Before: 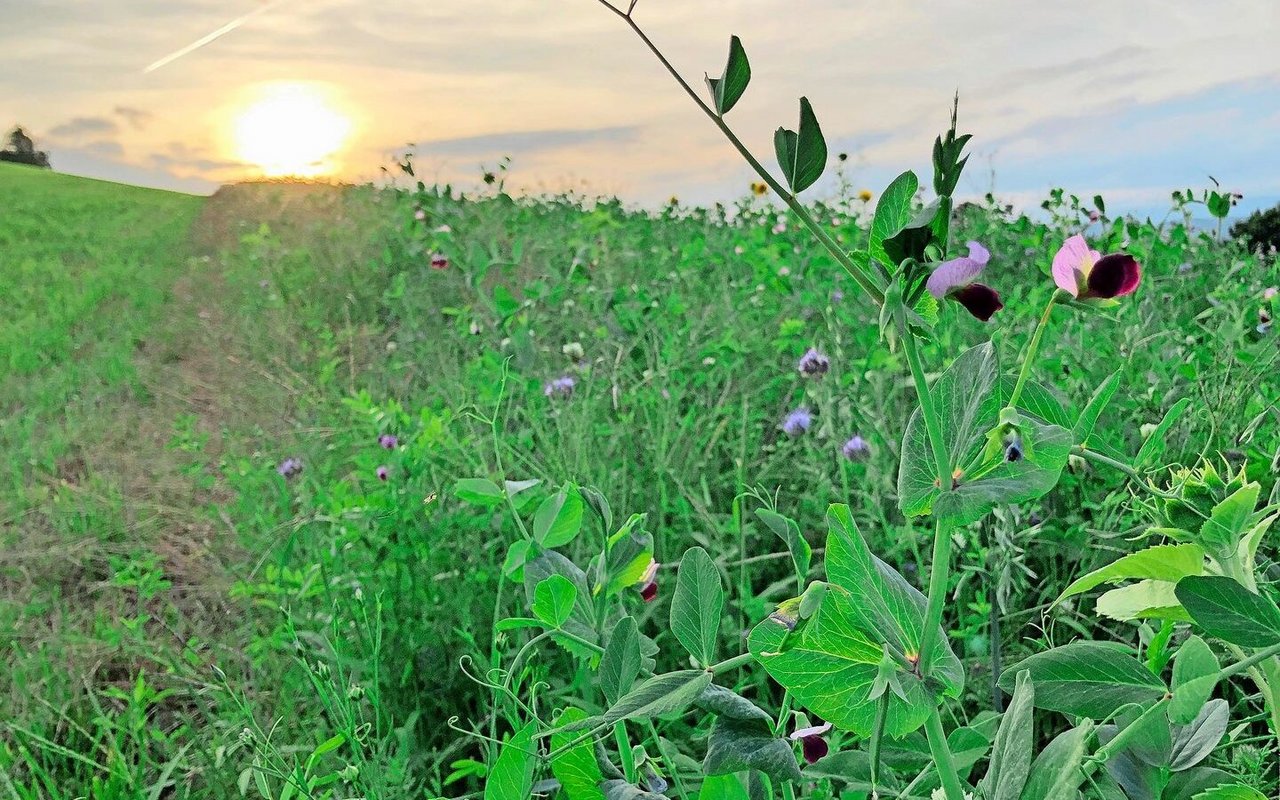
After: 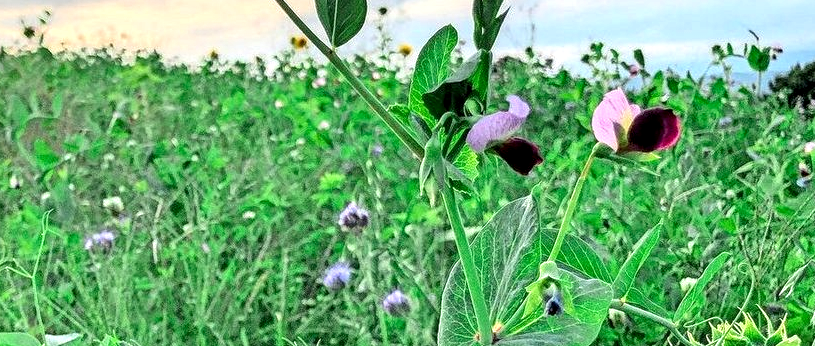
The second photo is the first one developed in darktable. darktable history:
exposure: black level correction 0.001, exposure 0.5 EV, compensate exposure bias true, compensate highlight preservation false
crop: left 36.005%, top 18.293%, right 0.31%, bottom 38.444%
local contrast: highlights 25%, detail 150%
